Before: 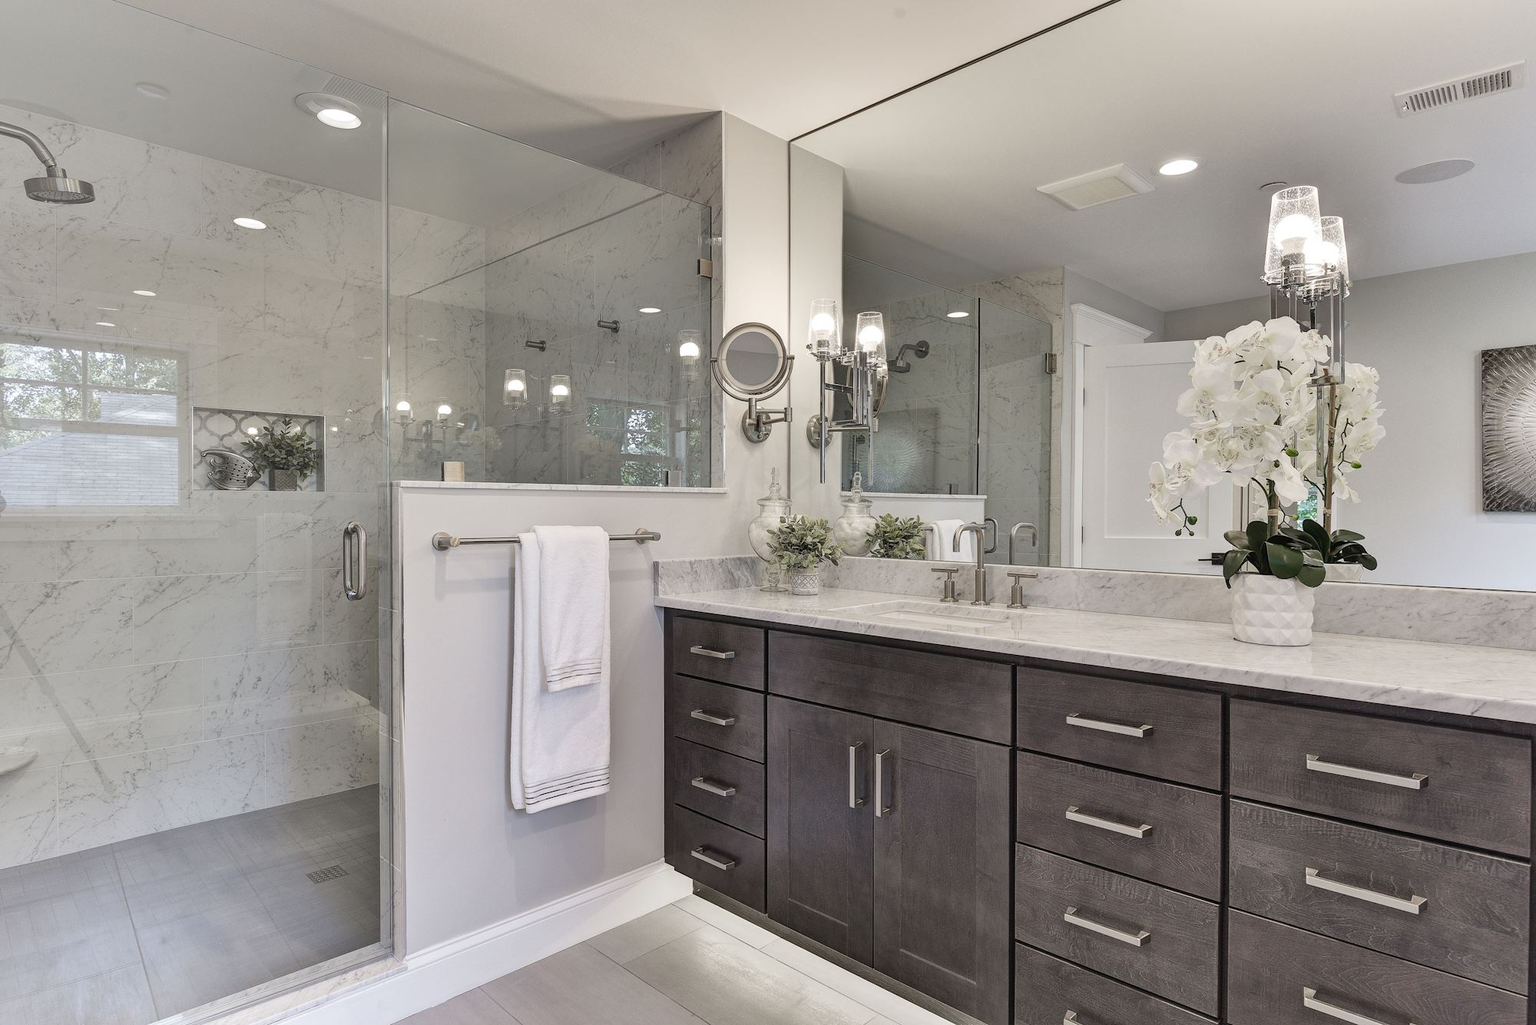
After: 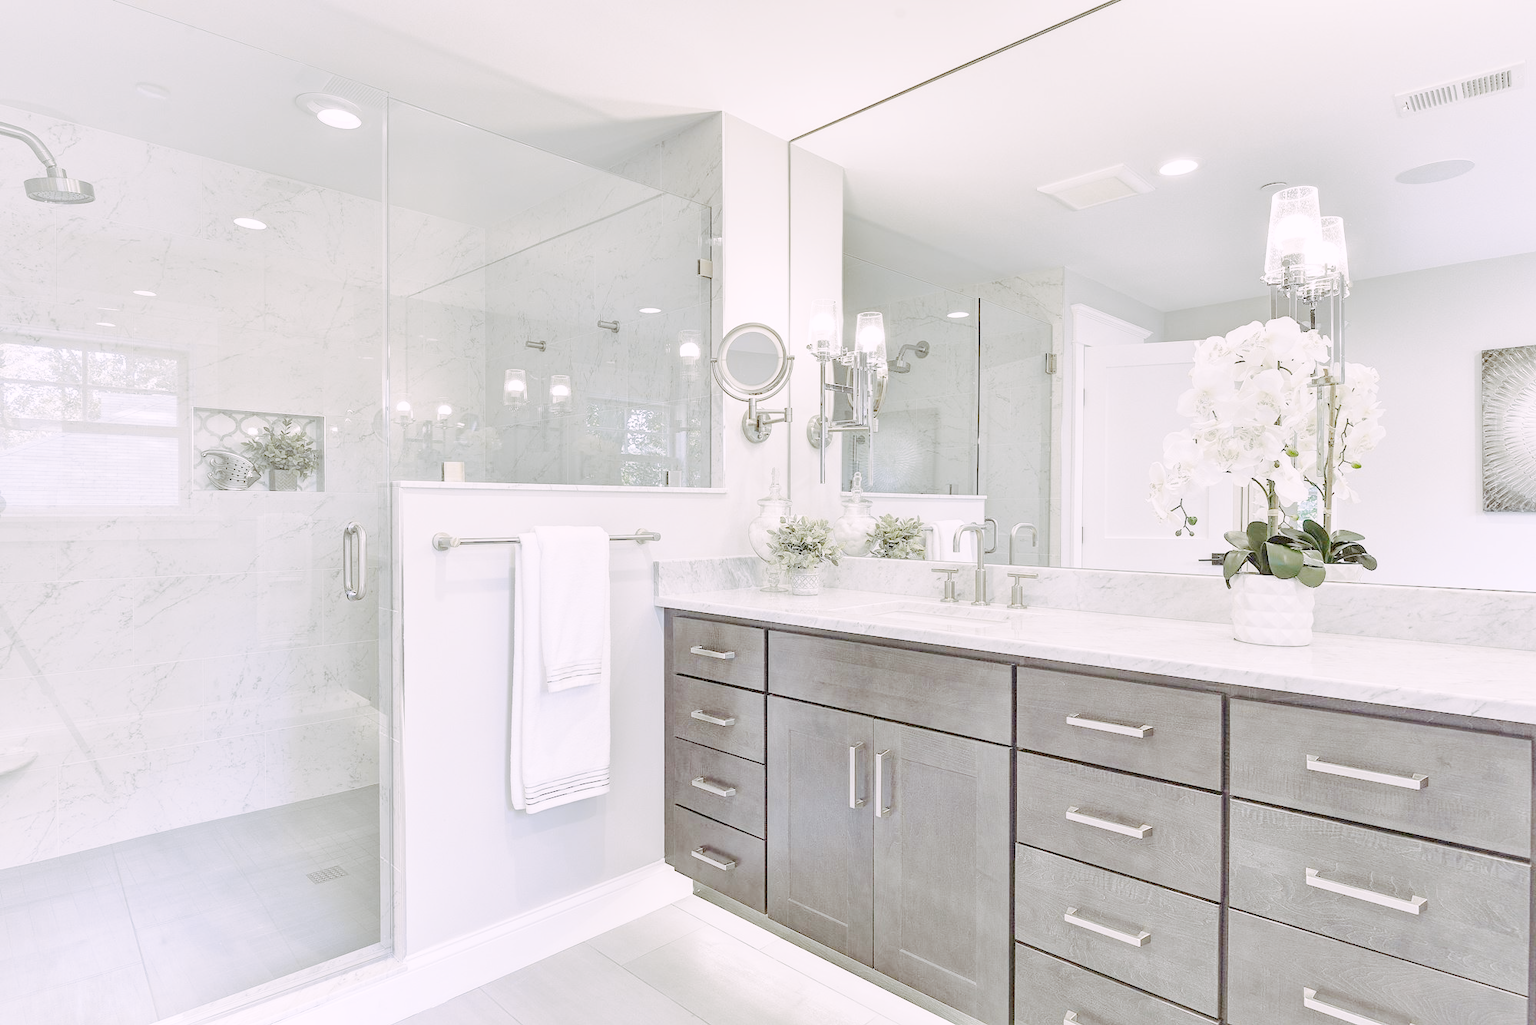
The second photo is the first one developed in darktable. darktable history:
tone curve: curves: ch0 [(0, 0) (0.003, 0) (0.011, 0.001) (0.025, 0.003) (0.044, 0.005) (0.069, 0.012) (0.1, 0.023) (0.136, 0.039) (0.177, 0.088) (0.224, 0.15) (0.277, 0.24) (0.335, 0.337) (0.399, 0.437) (0.468, 0.535) (0.543, 0.629) (0.623, 0.71) (0.709, 0.782) (0.801, 0.856) (0.898, 0.94) (1, 1)], preserve colors none
color look up table: target L [98.57, 85.81, 79.82, 79.72, 69.87, 48.05, 68.42, 64.48, 62.2, 59.8, 61.14, 40.08, 34.65, 25.8, 23.85, 200.63, 85.99, 84.7, 71.01, 65.71, 62.3, 56.52, 45.88, 55.14, 40.89, 37.01, 44.1, 36.73, 9.656, 84.34, 78.84, 71.88, 64.6, 64.2, 58.34, 61.4, 60.38, 43.56, 44.09, 48.69, 39.88, 36.13, 17.58, 15.52, 85.39, 77.92, 64.11, 49.94, 32.15], target a [8.461, -1.946, -2.742, -38, -49.1, -37.81, -24.89, -41.56, -43.72, -9.313, -5.421, -28.82, -24.18, -1.401, -12.45, 0, 2.078, 9.747, 9.09, 10.66, 51.7, 68.37, 52.66, 53.24, 27.67, 4.317, 52.12, 33.44, 17.64, 13.38, 28.34, 19.61, 63.43, 68.46, 2.102, -13.69, 9.889, 25.35, 9.27, 54.35, 41.03, 28.68, 5.355, 15.83, -10.74, -40.11, -24.41, -22.19, 5.717], target b [1.604, 24.42, 60.41, -35.05, -7.43, 35.93, -4.636, 45.58, 1.016, 51.07, 20.21, 26.05, 24.12, 21.01, 3.25, 0, 42.6, 21.39, 60.51, 48.89, 20.81, -5.45, 28.44, 0.613, 4.967, 14.39, 25.54, 31.15, 17.31, -27.35, -12.15, -43.11, -31.97, -46.73, -10.78, -59.07, -59.83, -31.69, -65.94, -63.76, -44.75, -78.4, -3.911, -28.73, -26.95, -38.61, -50.22, -18.91, -38.35], num patches 49
